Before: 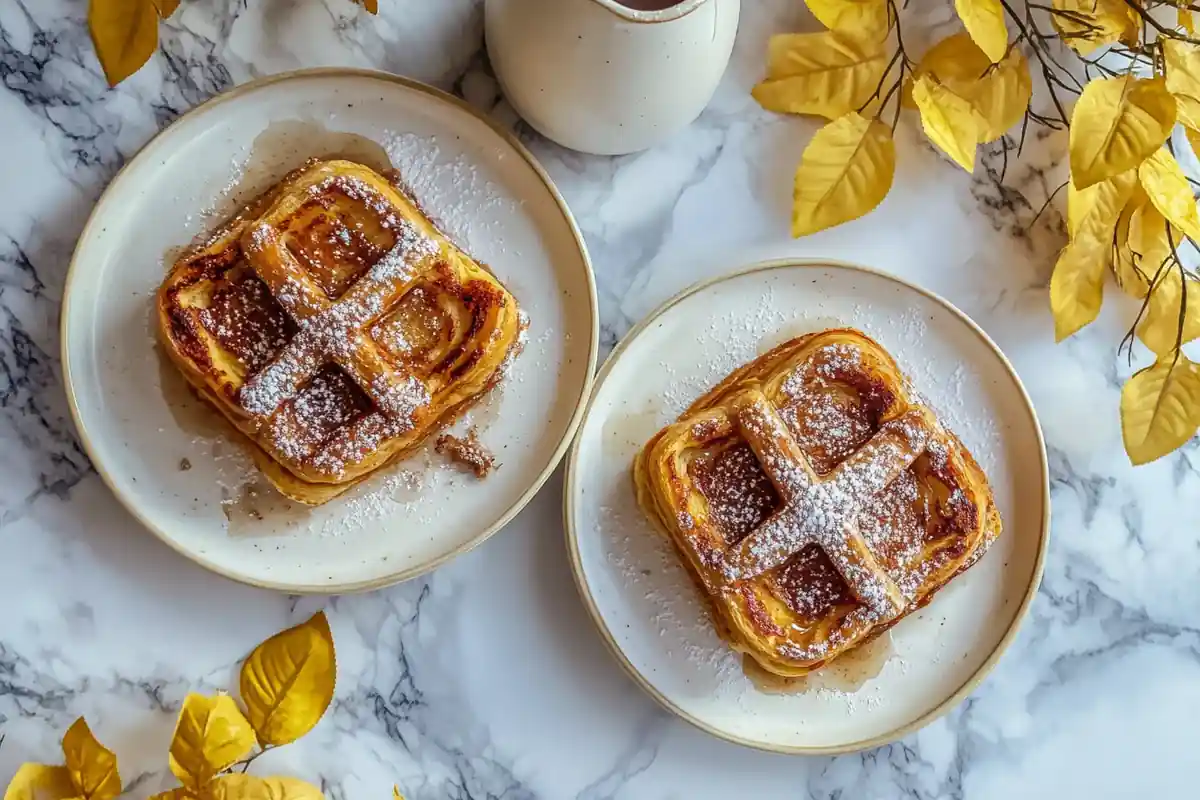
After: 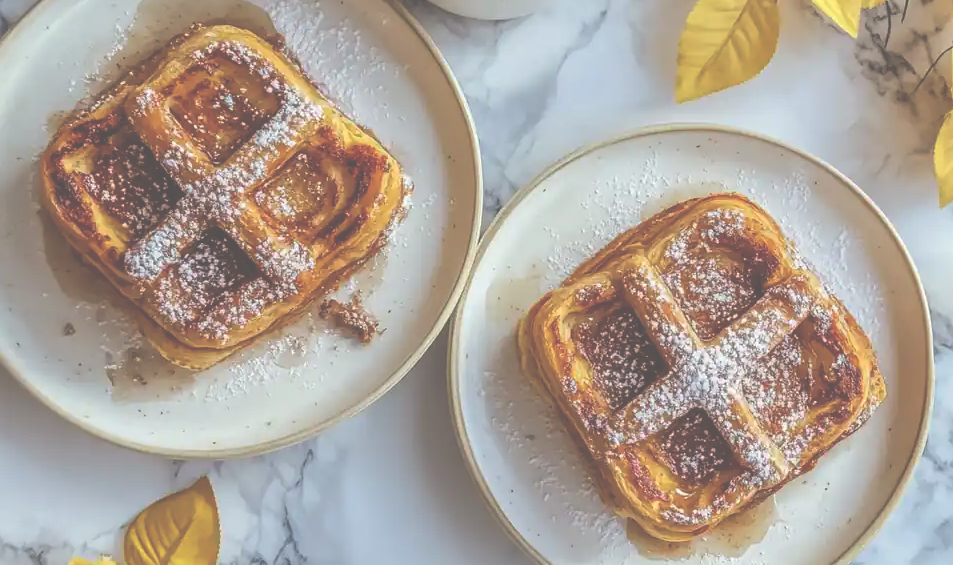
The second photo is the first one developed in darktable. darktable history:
exposure: black level correction -0.087, compensate highlight preservation false
crop: left 9.712%, top 16.928%, right 10.845%, bottom 12.332%
